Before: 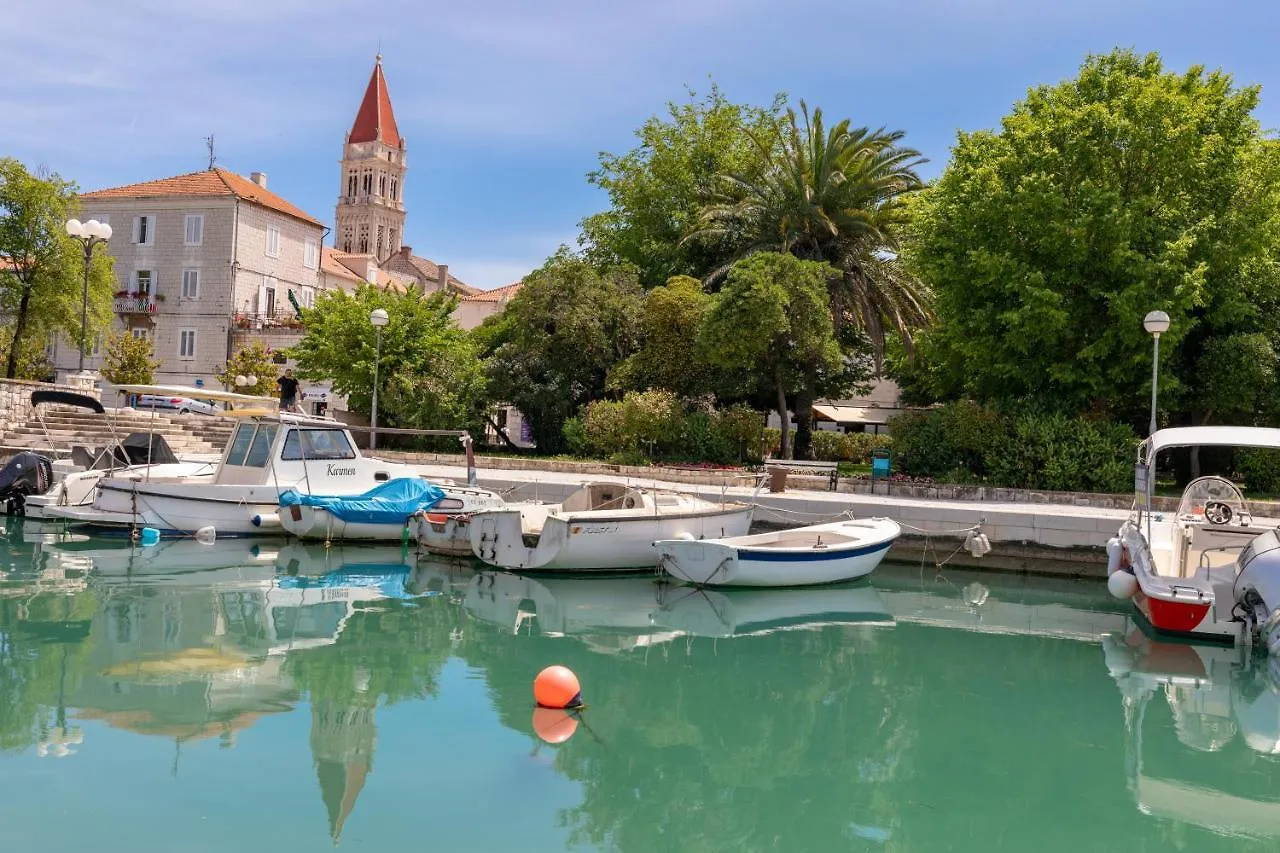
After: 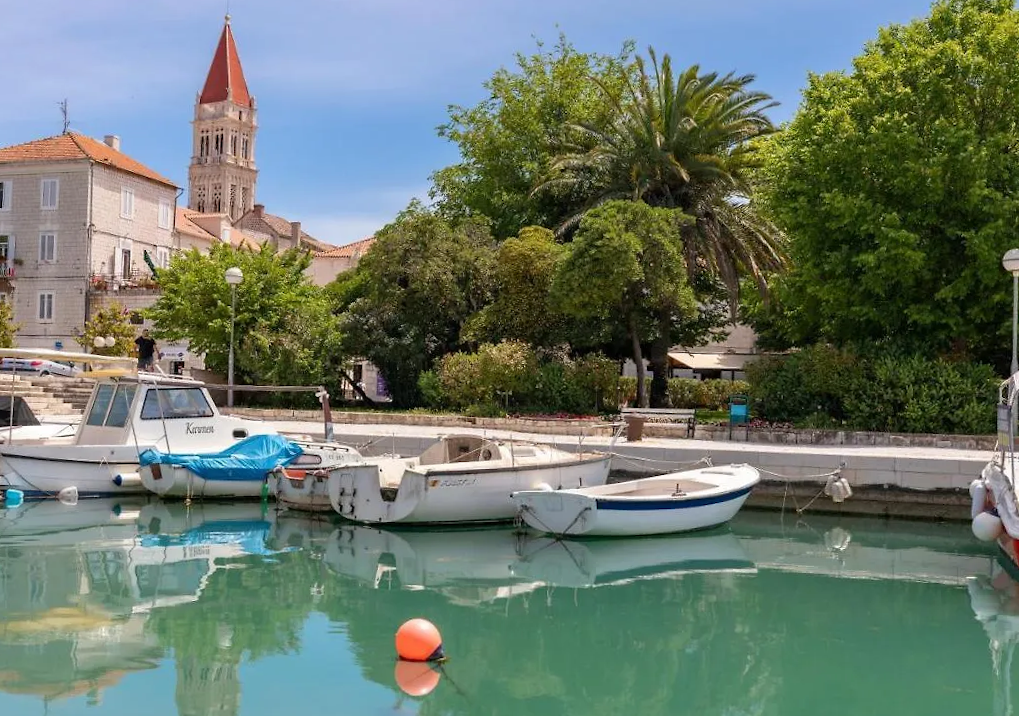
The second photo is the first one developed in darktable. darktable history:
rotate and perspective: rotation -1.32°, lens shift (horizontal) -0.031, crop left 0.015, crop right 0.985, crop top 0.047, crop bottom 0.982
crop: left 9.929%, top 3.475%, right 9.188%, bottom 9.529%
